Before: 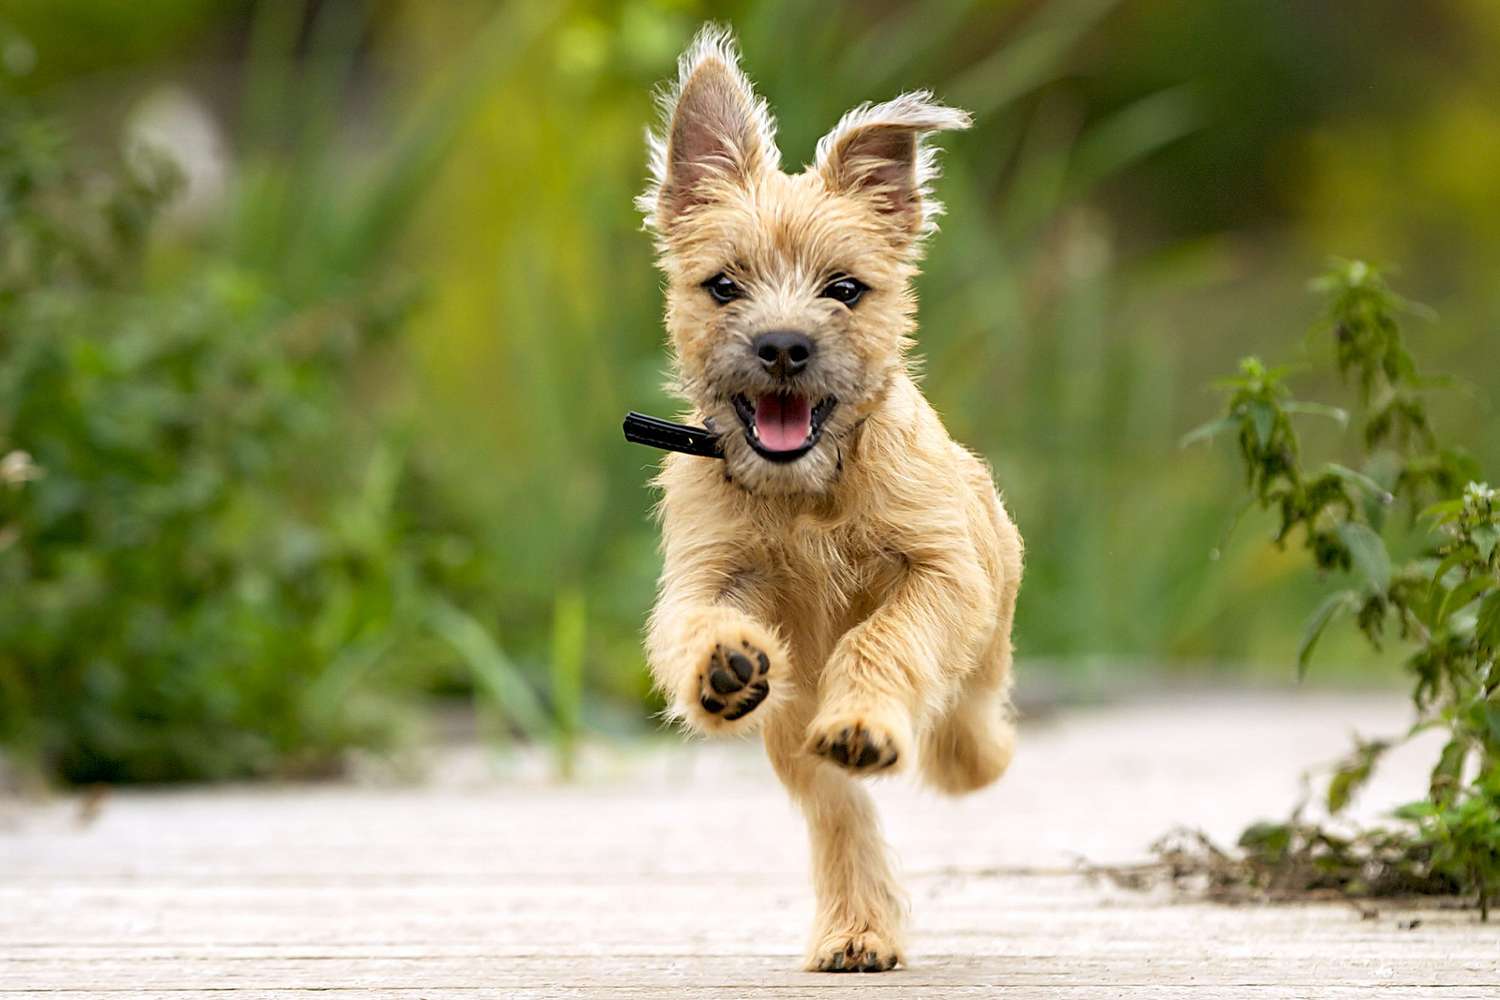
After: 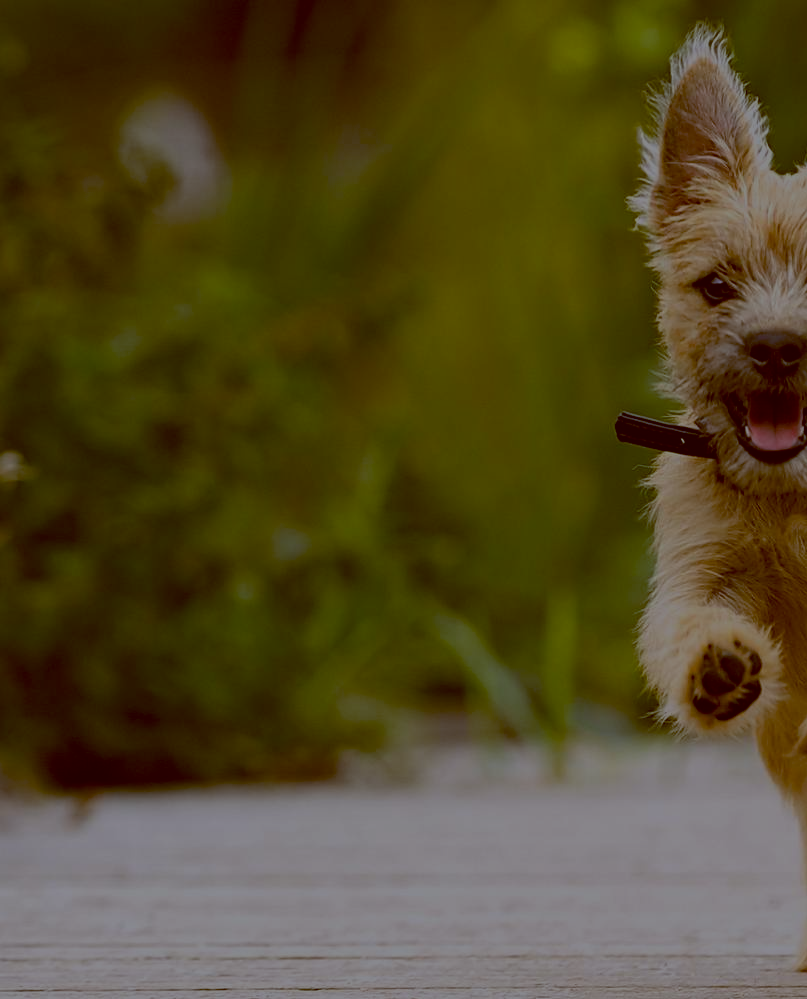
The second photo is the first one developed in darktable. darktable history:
crop: left 0.587%, right 45.588%, bottom 0.086%
color balance: lift [1, 1.015, 1.004, 0.985], gamma [1, 0.958, 0.971, 1.042], gain [1, 0.956, 0.977, 1.044]
exposure: exposure -2.002 EV, compensate highlight preservation false
